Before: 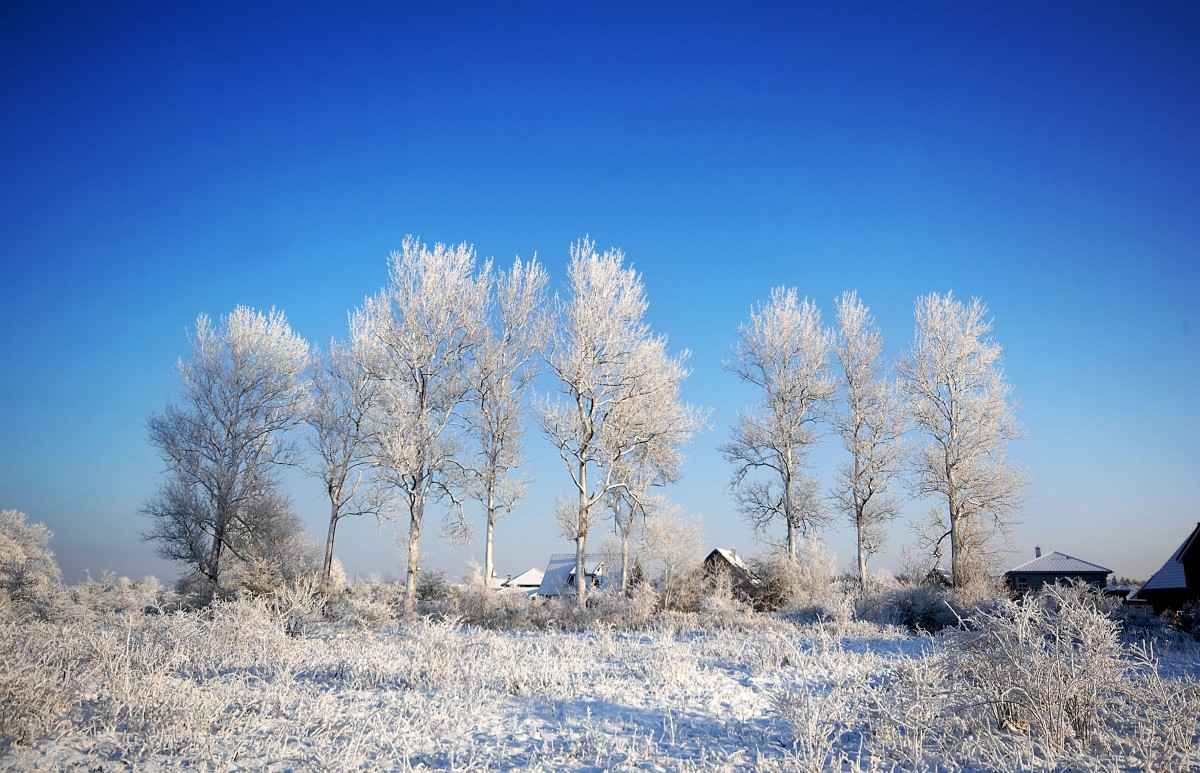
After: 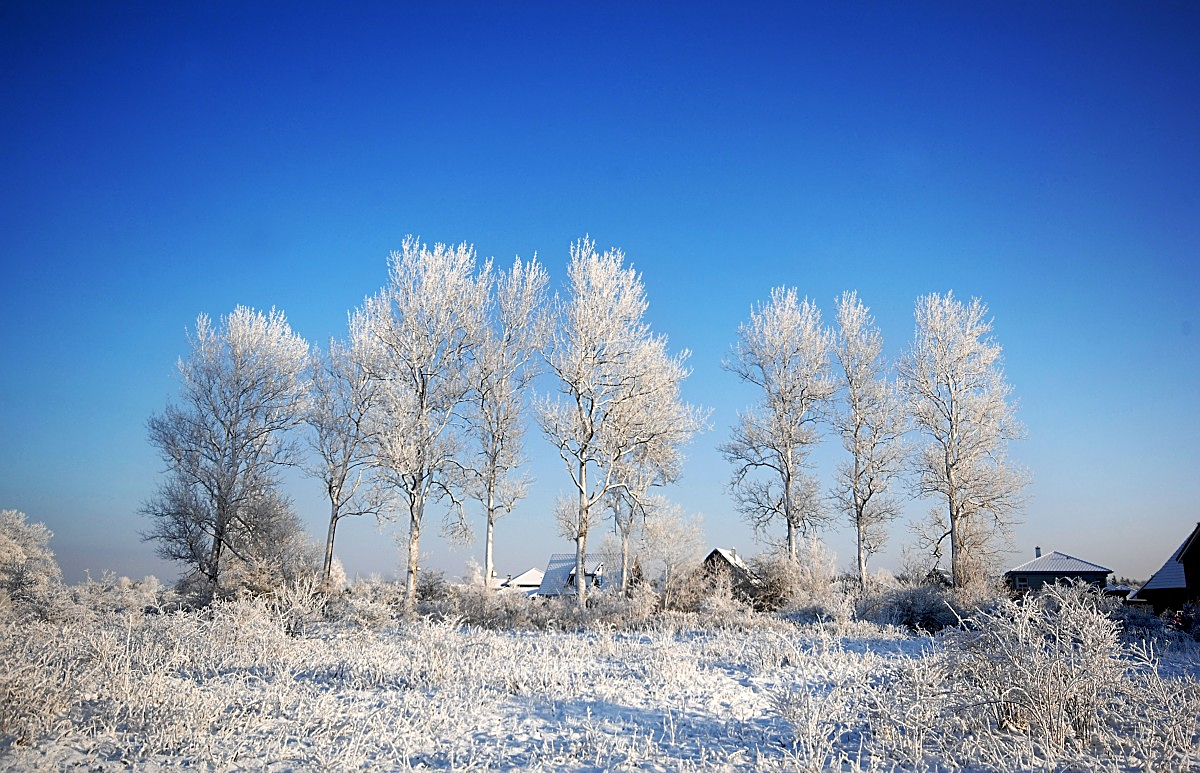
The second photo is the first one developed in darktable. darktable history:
sharpen: amount 0.499
